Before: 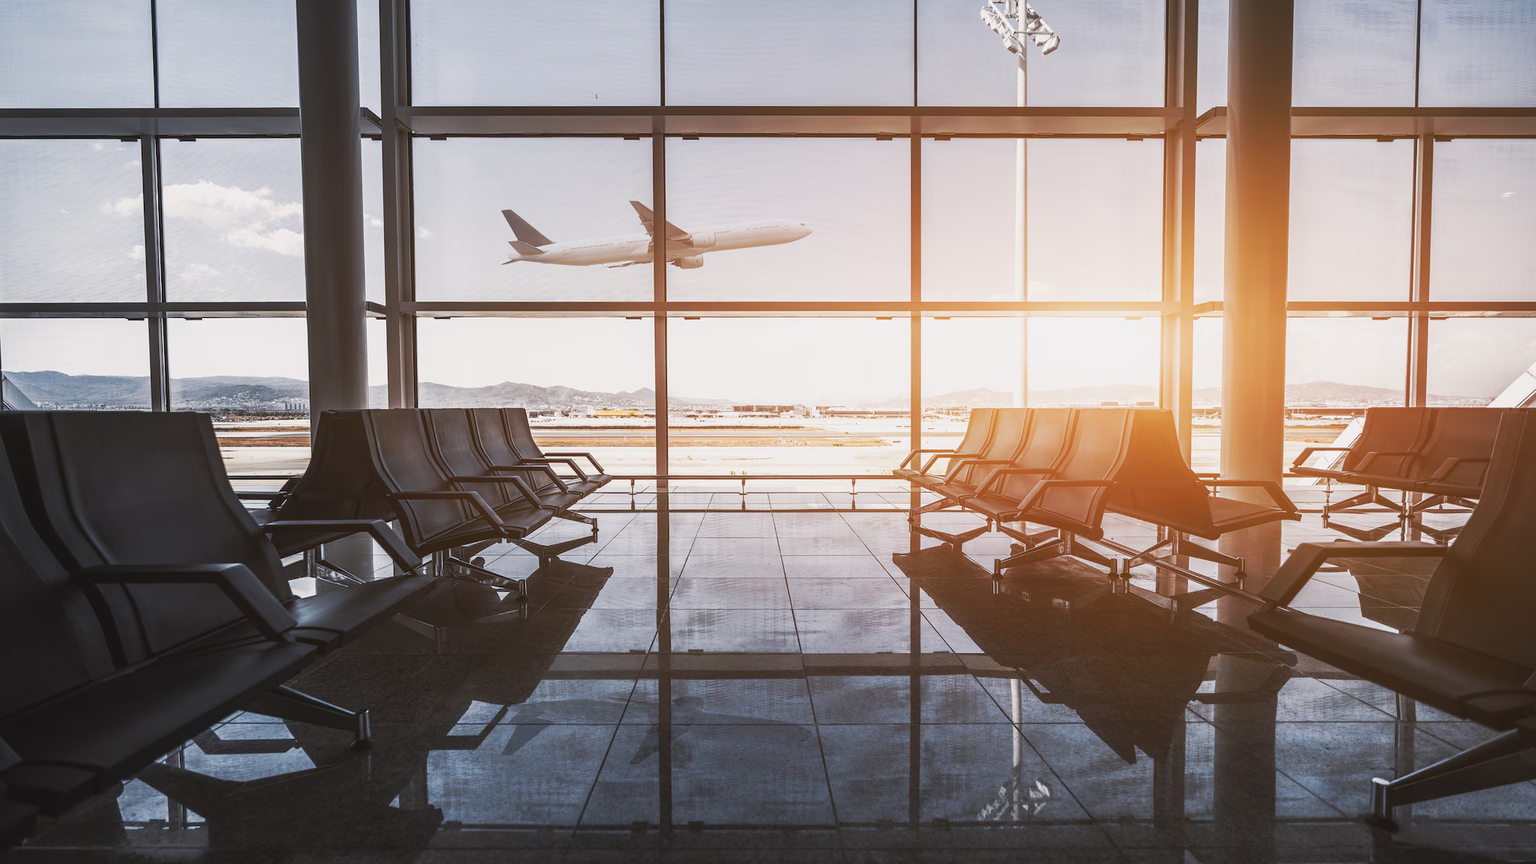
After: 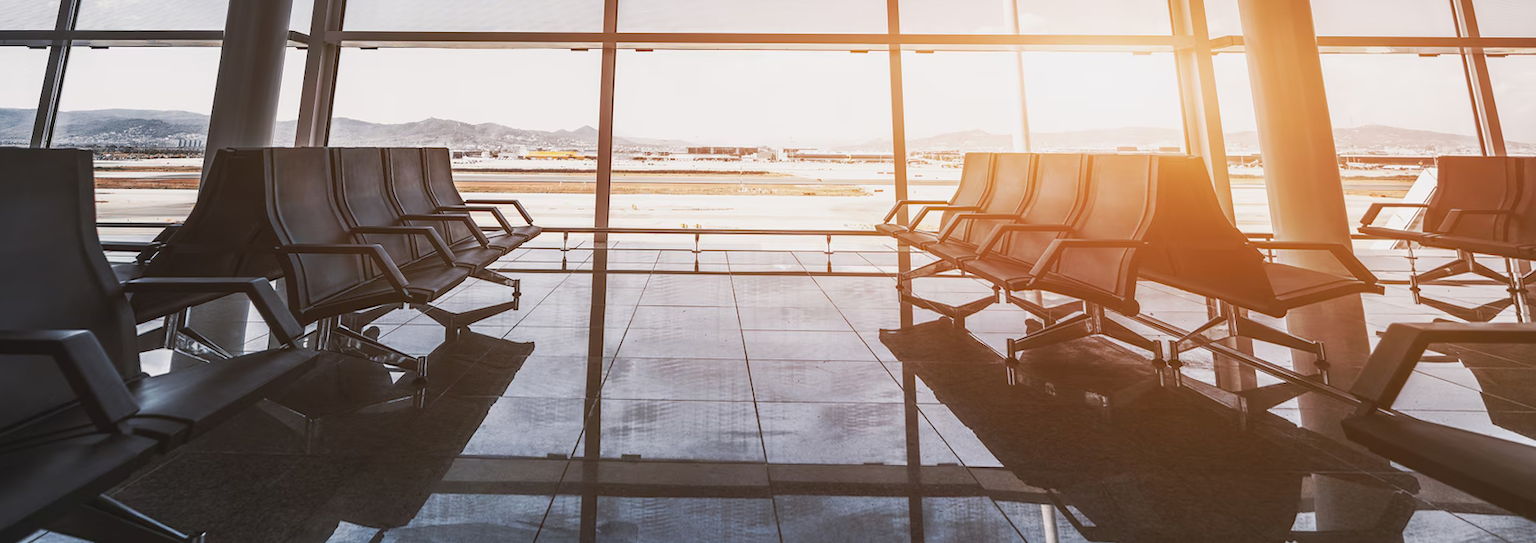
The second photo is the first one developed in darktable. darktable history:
crop and rotate: top 23.043%, bottom 23.437%
rotate and perspective: rotation 0.72°, lens shift (vertical) -0.352, lens shift (horizontal) -0.051, crop left 0.152, crop right 0.859, crop top 0.019, crop bottom 0.964
